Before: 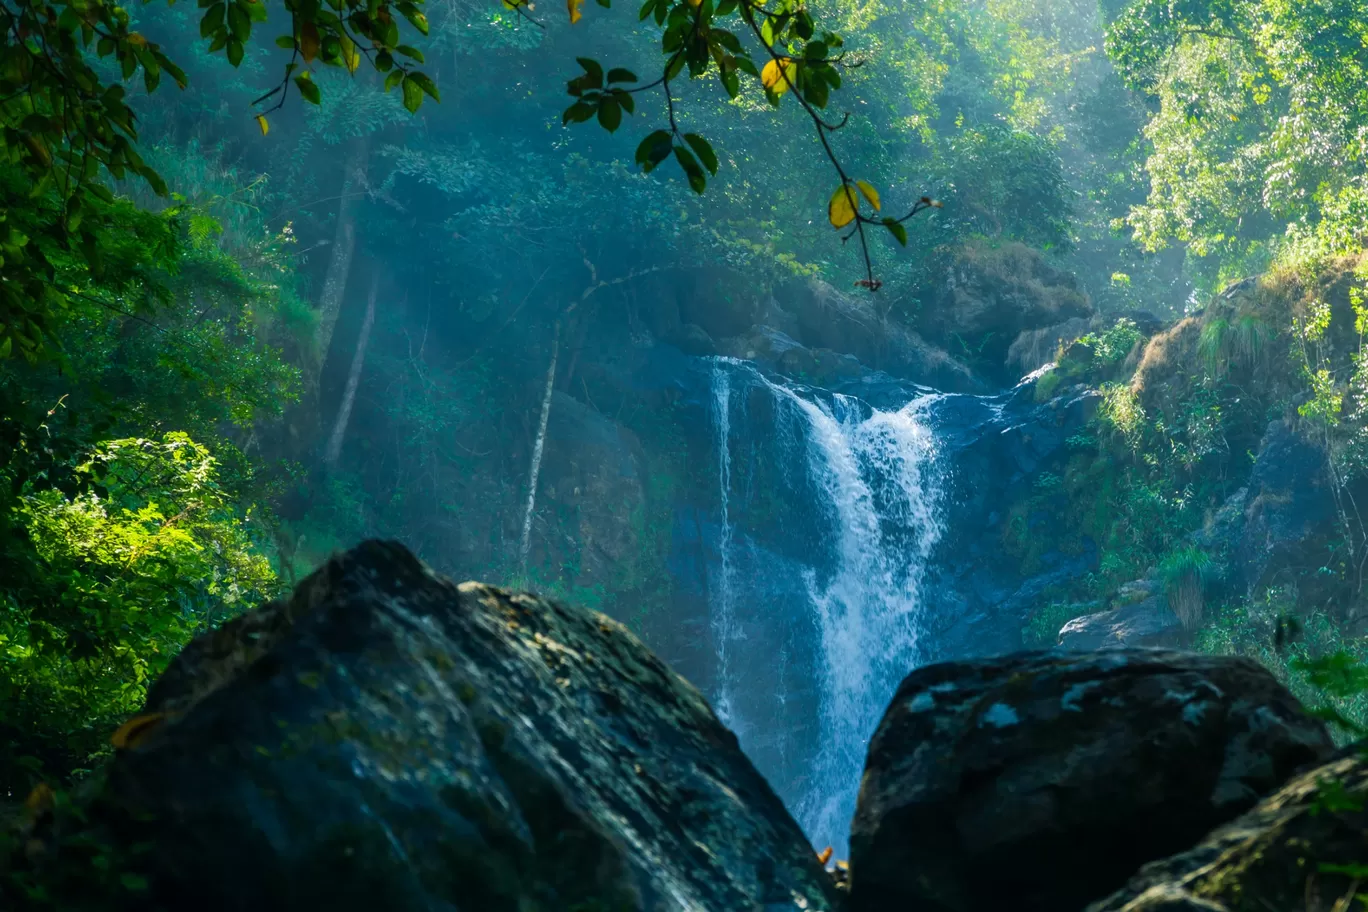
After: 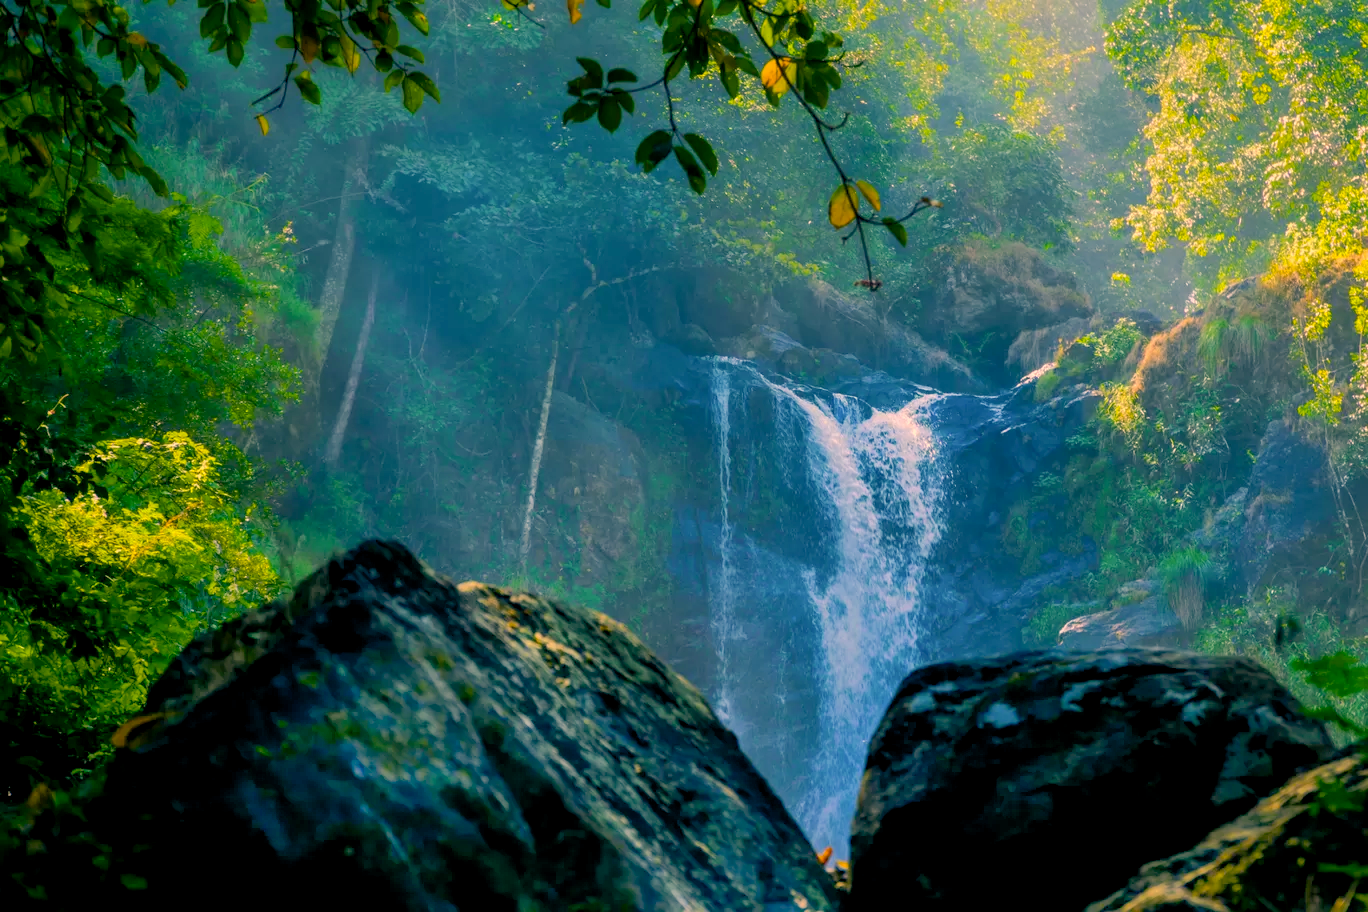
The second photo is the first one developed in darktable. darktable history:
shadows and highlights: on, module defaults
color correction: highlights a* 20.45, highlights b* 19.69
color balance rgb: highlights gain › chroma 1.652%, highlights gain › hue 56.43°, global offset › luminance -0.504%, perceptual saturation grading › global saturation 31.263%, perceptual brilliance grading › mid-tones 11.102%, perceptual brilliance grading › shadows 14.288%, global vibrance 9.464%
